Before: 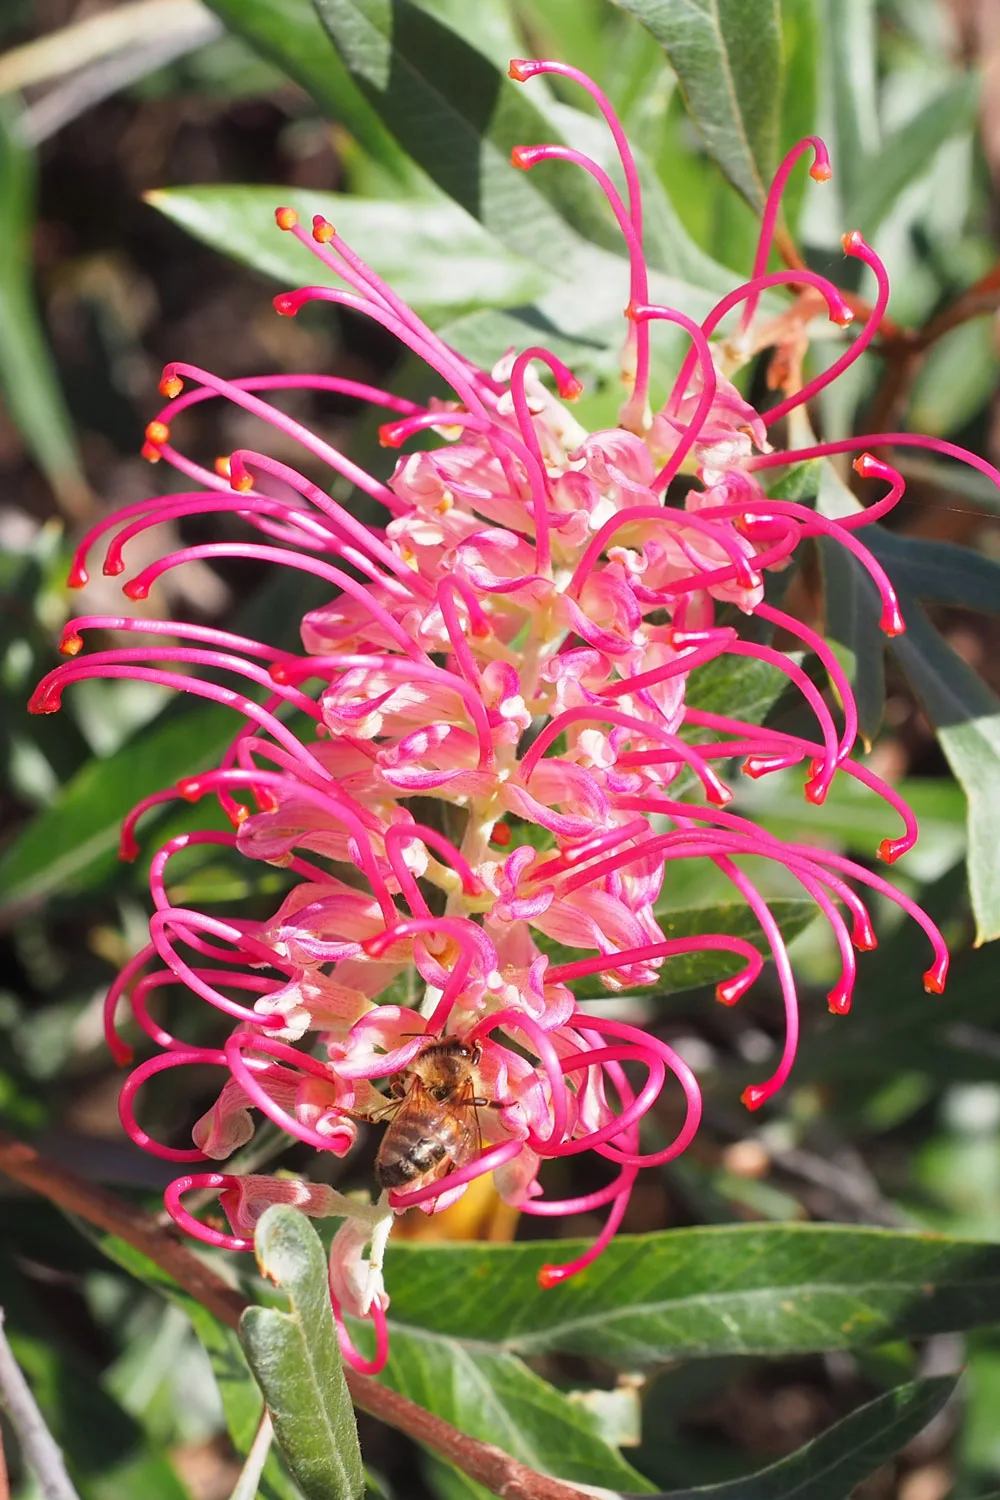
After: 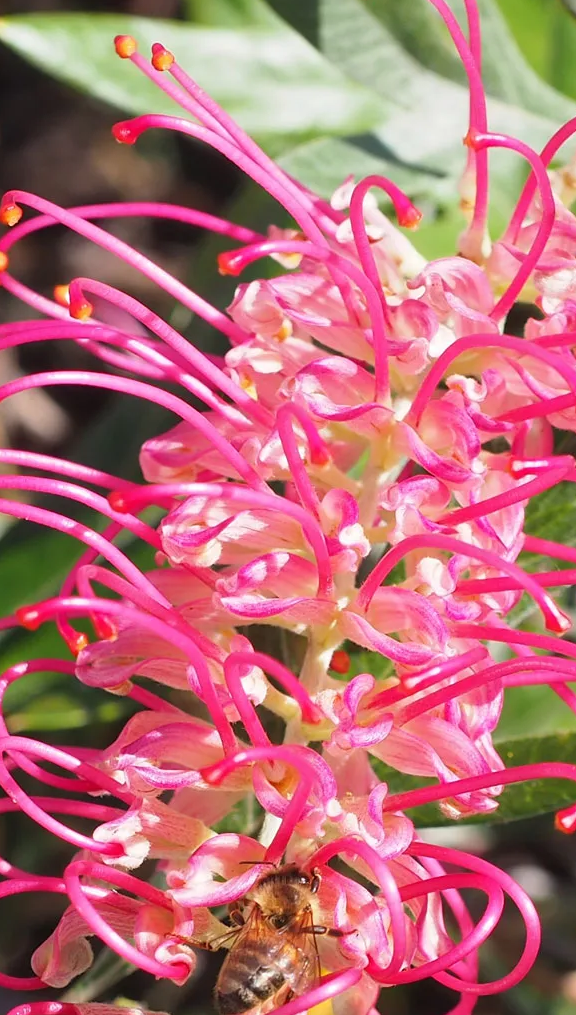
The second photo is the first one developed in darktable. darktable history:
crop: left 16.185%, top 11.481%, right 26.167%, bottom 20.813%
